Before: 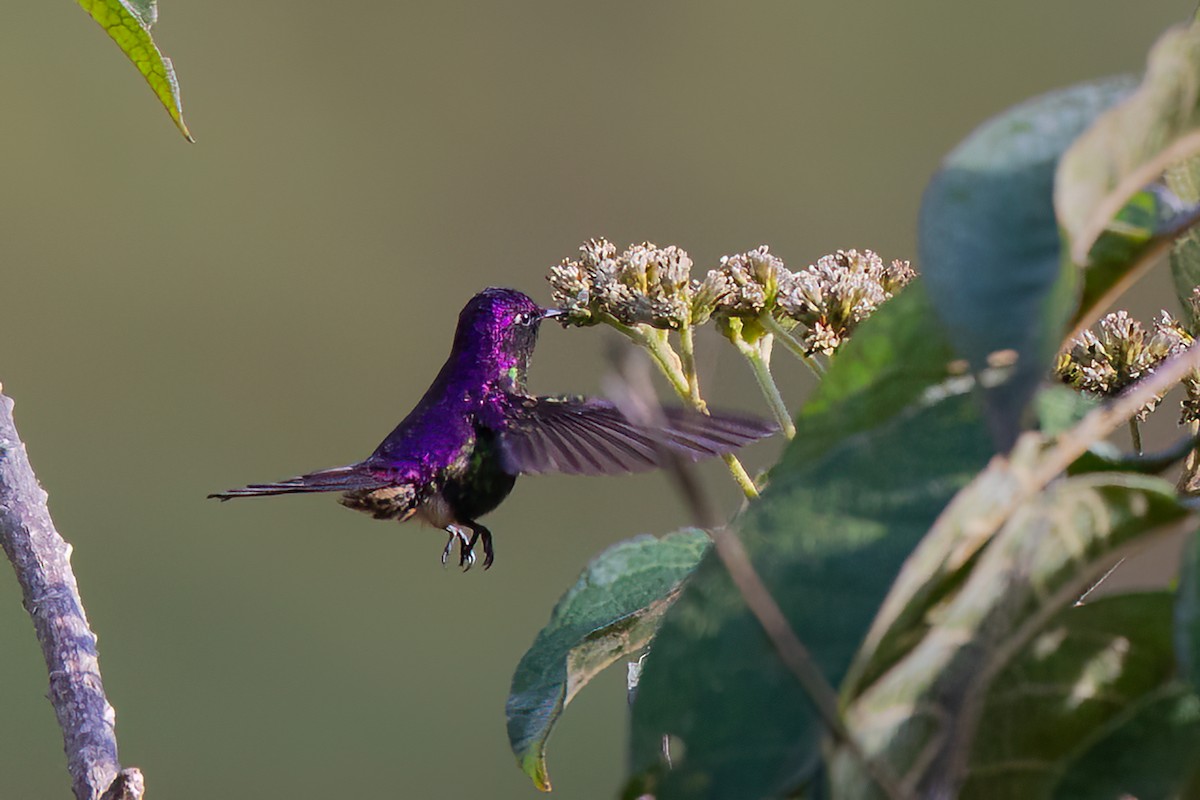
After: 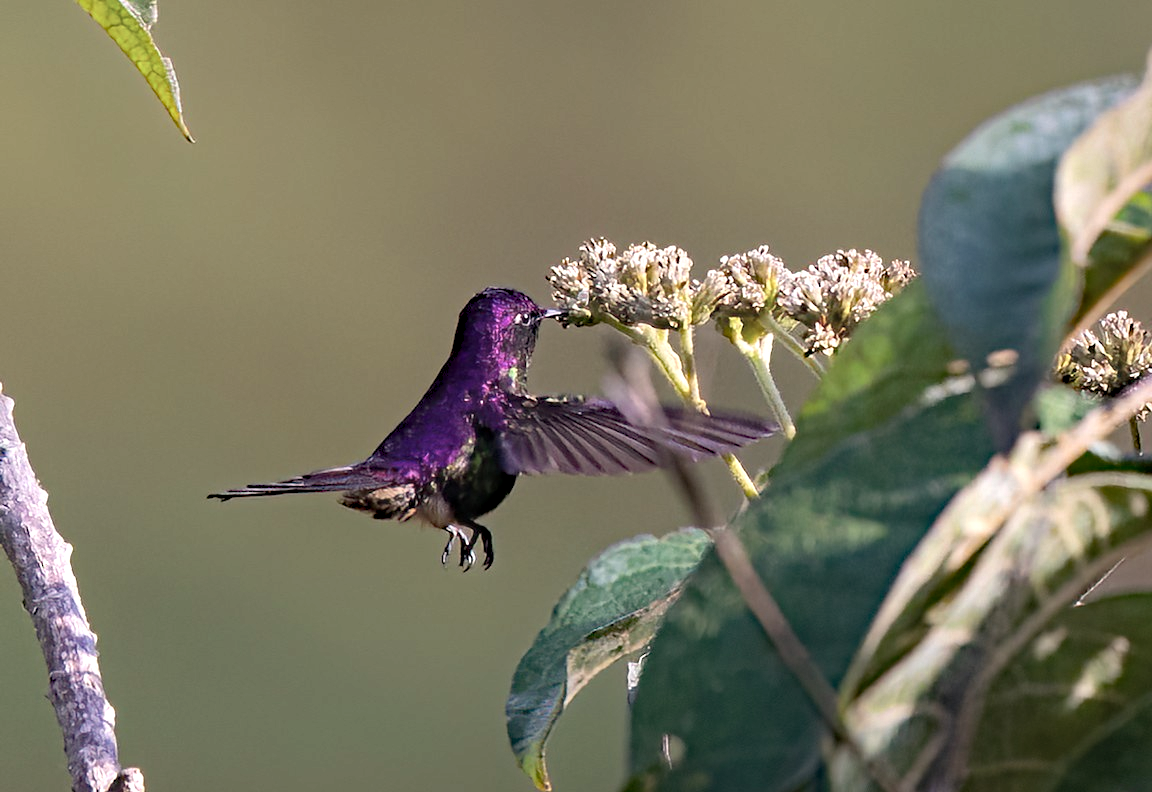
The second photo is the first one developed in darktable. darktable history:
exposure: black level correction 0, exposure 0.596 EV, compensate exposure bias true, compensate highlight preservation false
haze removal: strength 0.409, distance 0.218, compatibility mode true, adaptive false
color correction: highlights a* 5.5, highlights b* 5.15, saturation 0.667
tone equalizer: on, module defaults
levels: levels [0, 0.492, 0.984]
crop: right 3.991%, bottom 0.016%
